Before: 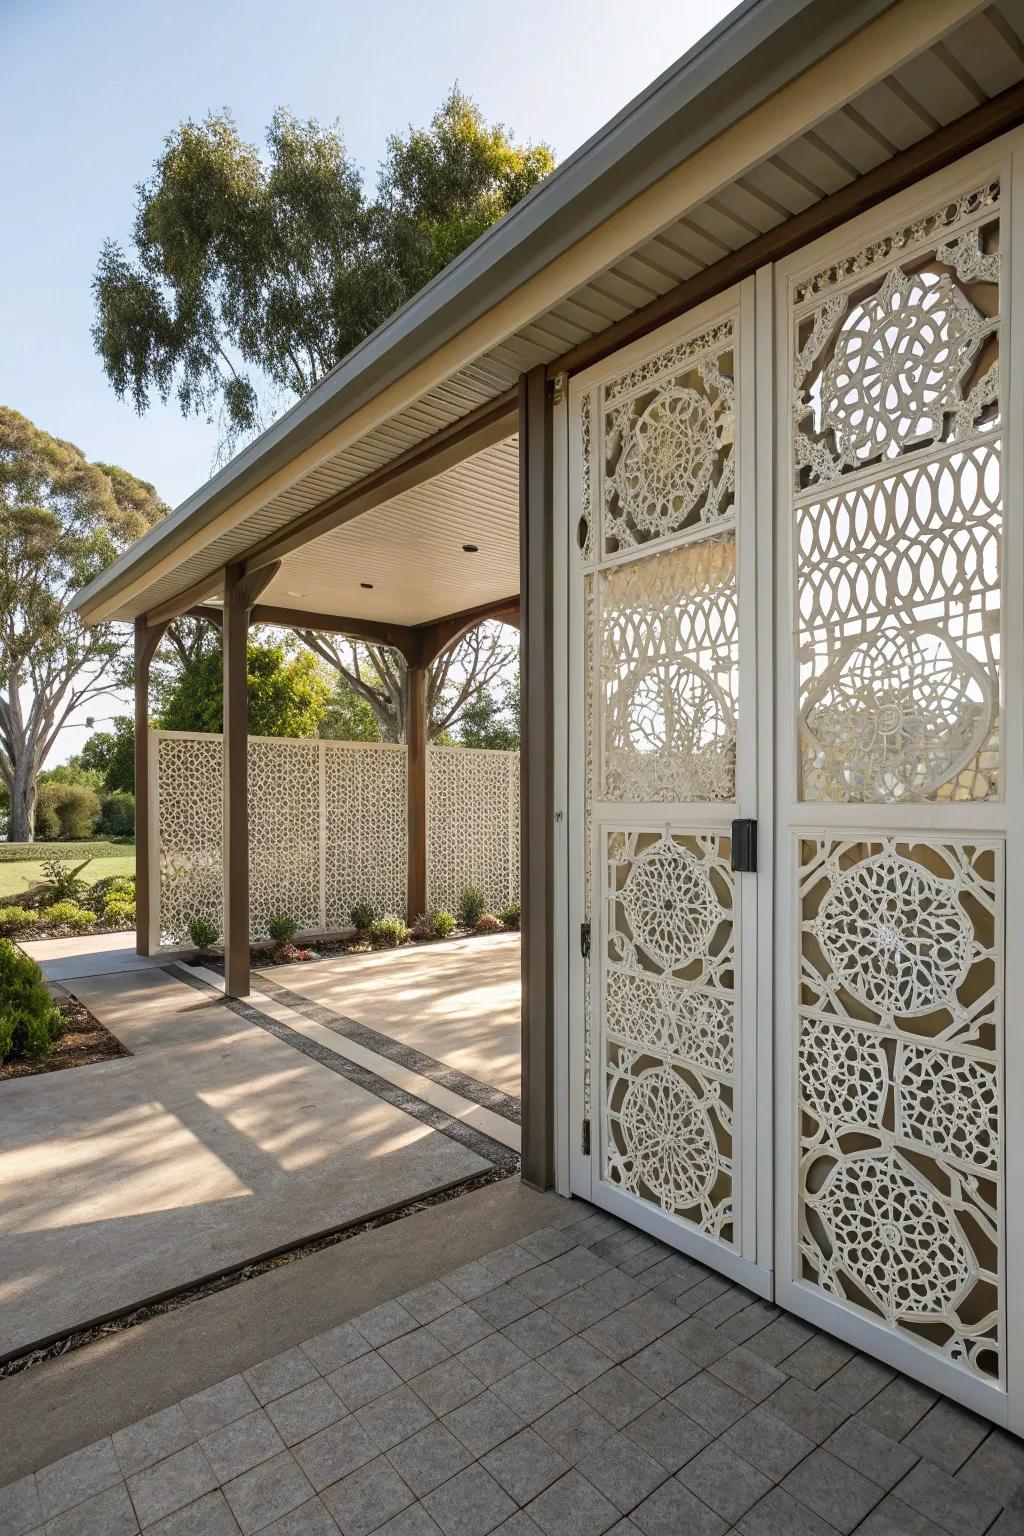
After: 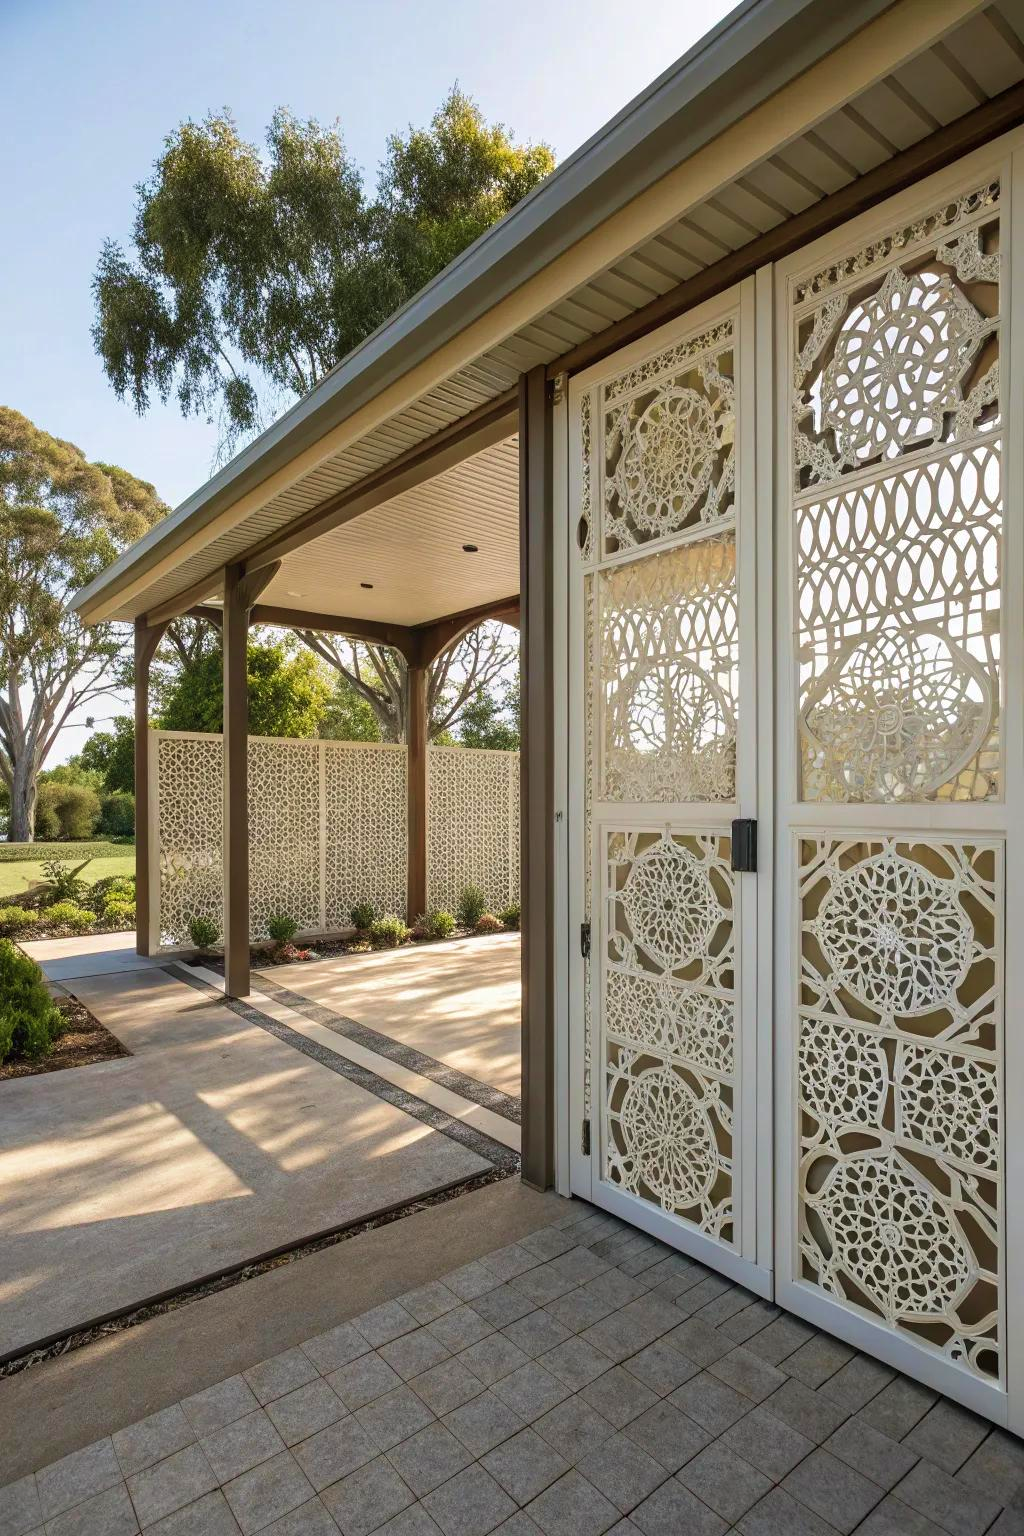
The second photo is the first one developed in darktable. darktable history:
shadows and highlights: shadows 25, highlights -25
velvia: on, module defaults
